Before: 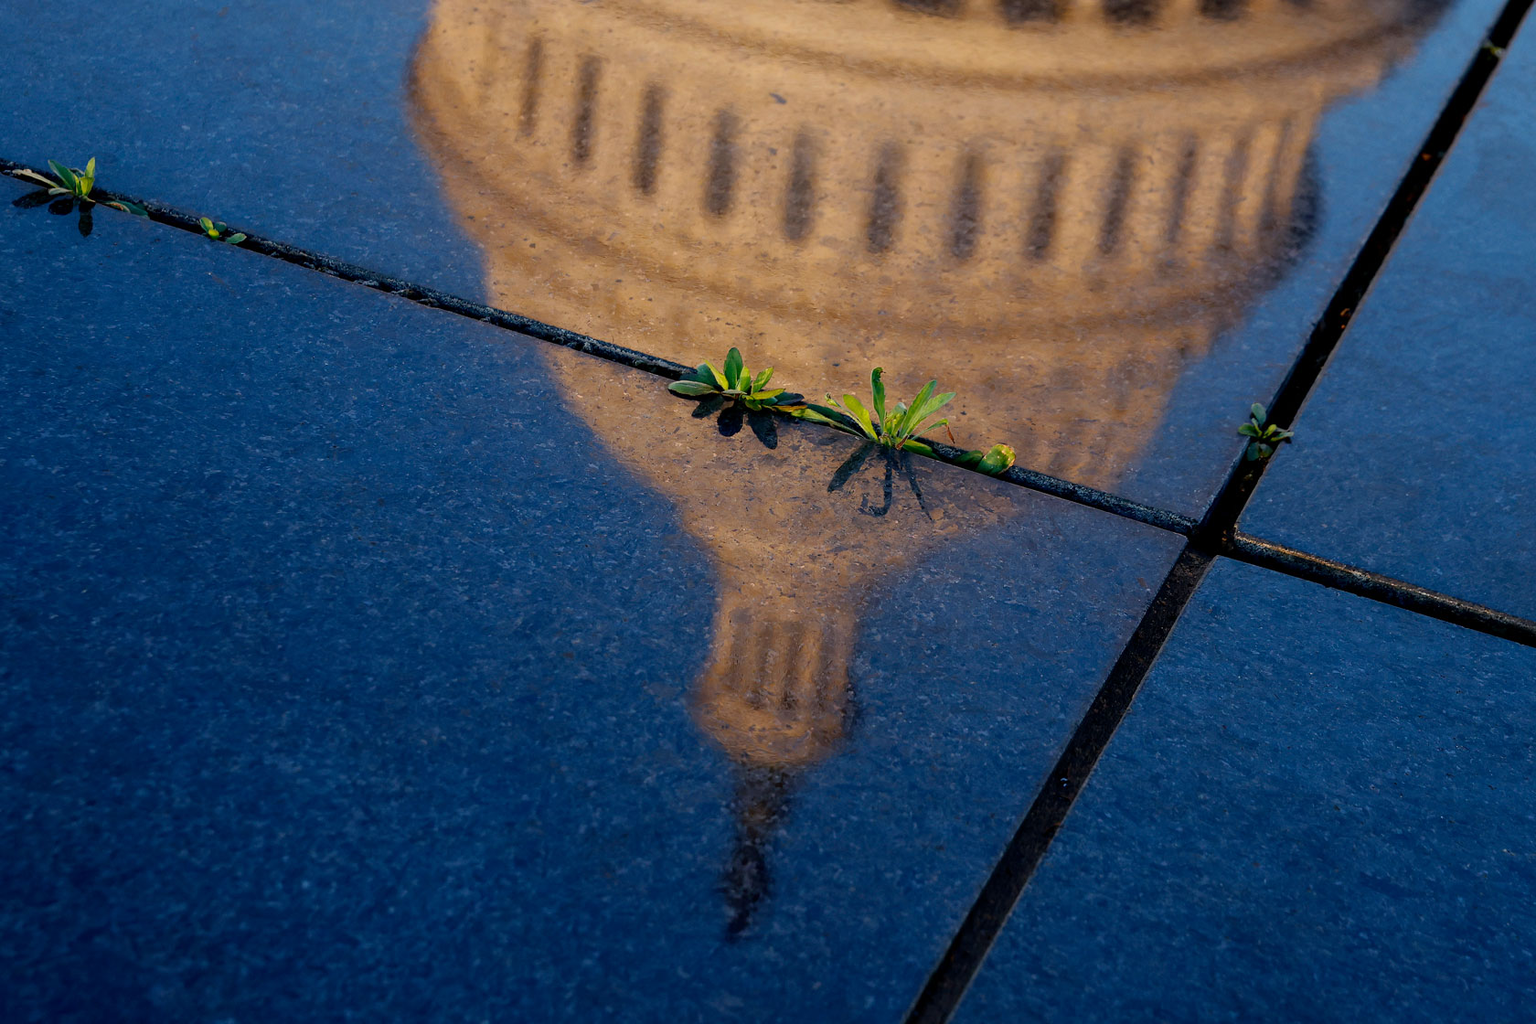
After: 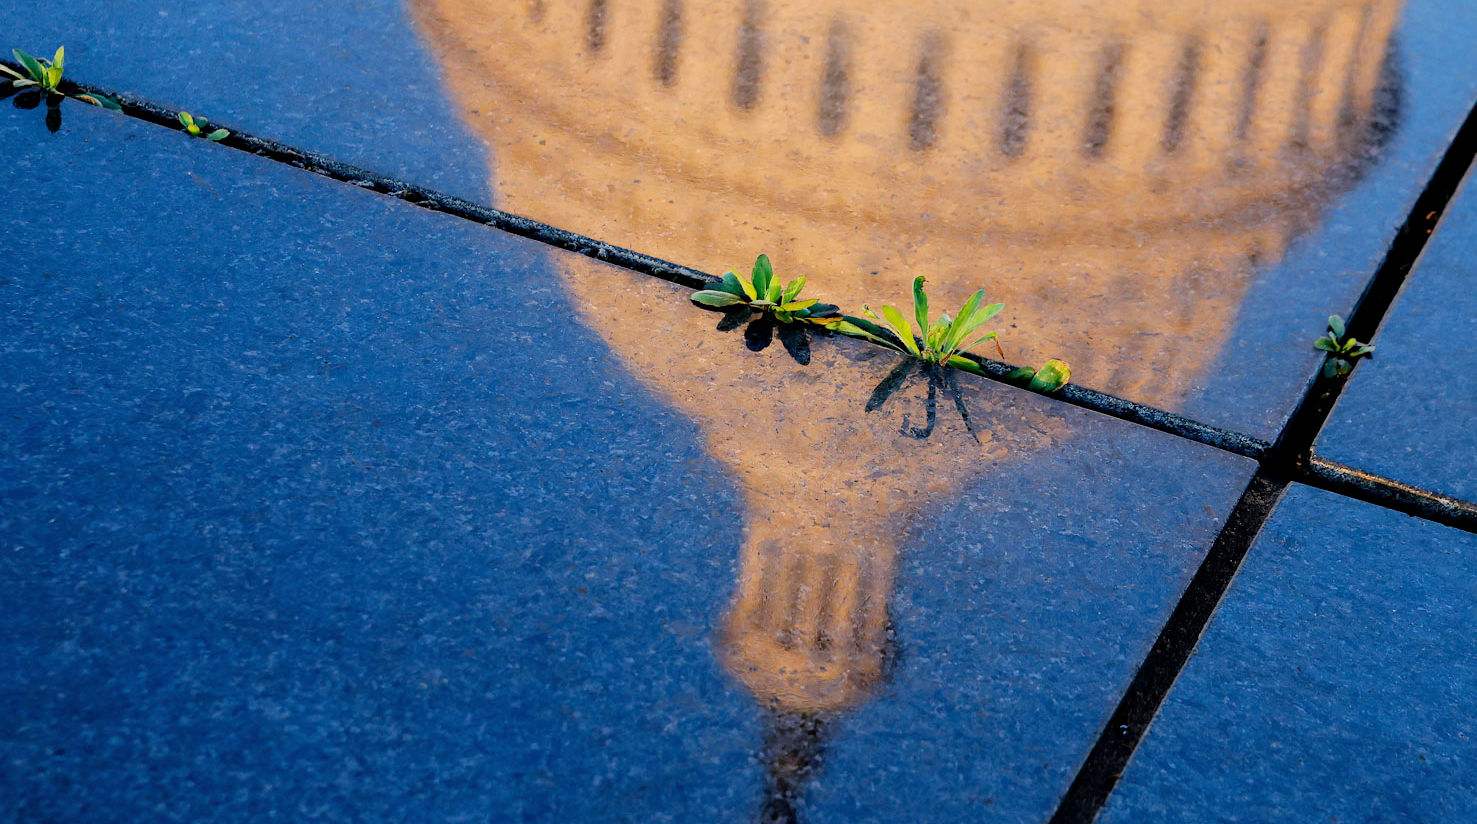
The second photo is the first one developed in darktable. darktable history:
exposure: black level correction 0, exposure 1.1 EV, compensate exposure bias true, compensate highlight preservation false
filmic rgb: black relative exposure -7.15 EV, white relative exposure 5.36 EV, hardness 3.02, color science v6 (2022)
crop and rotate: left 2.425%, top 11.305%, right 9.6%, bottom 15.08%
